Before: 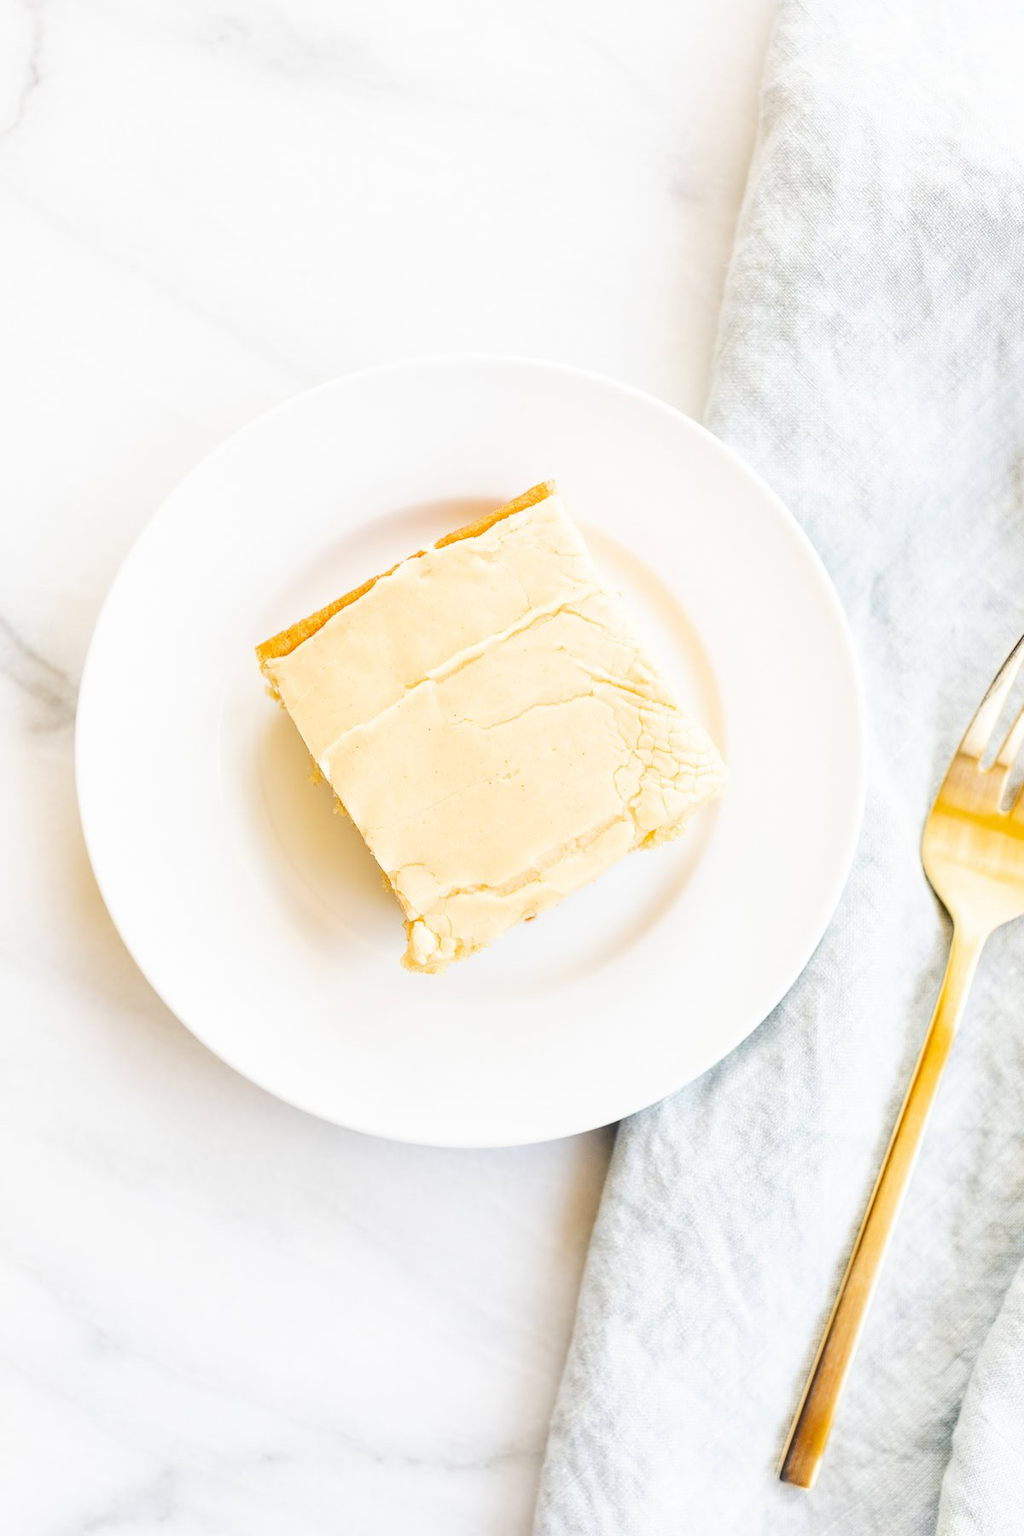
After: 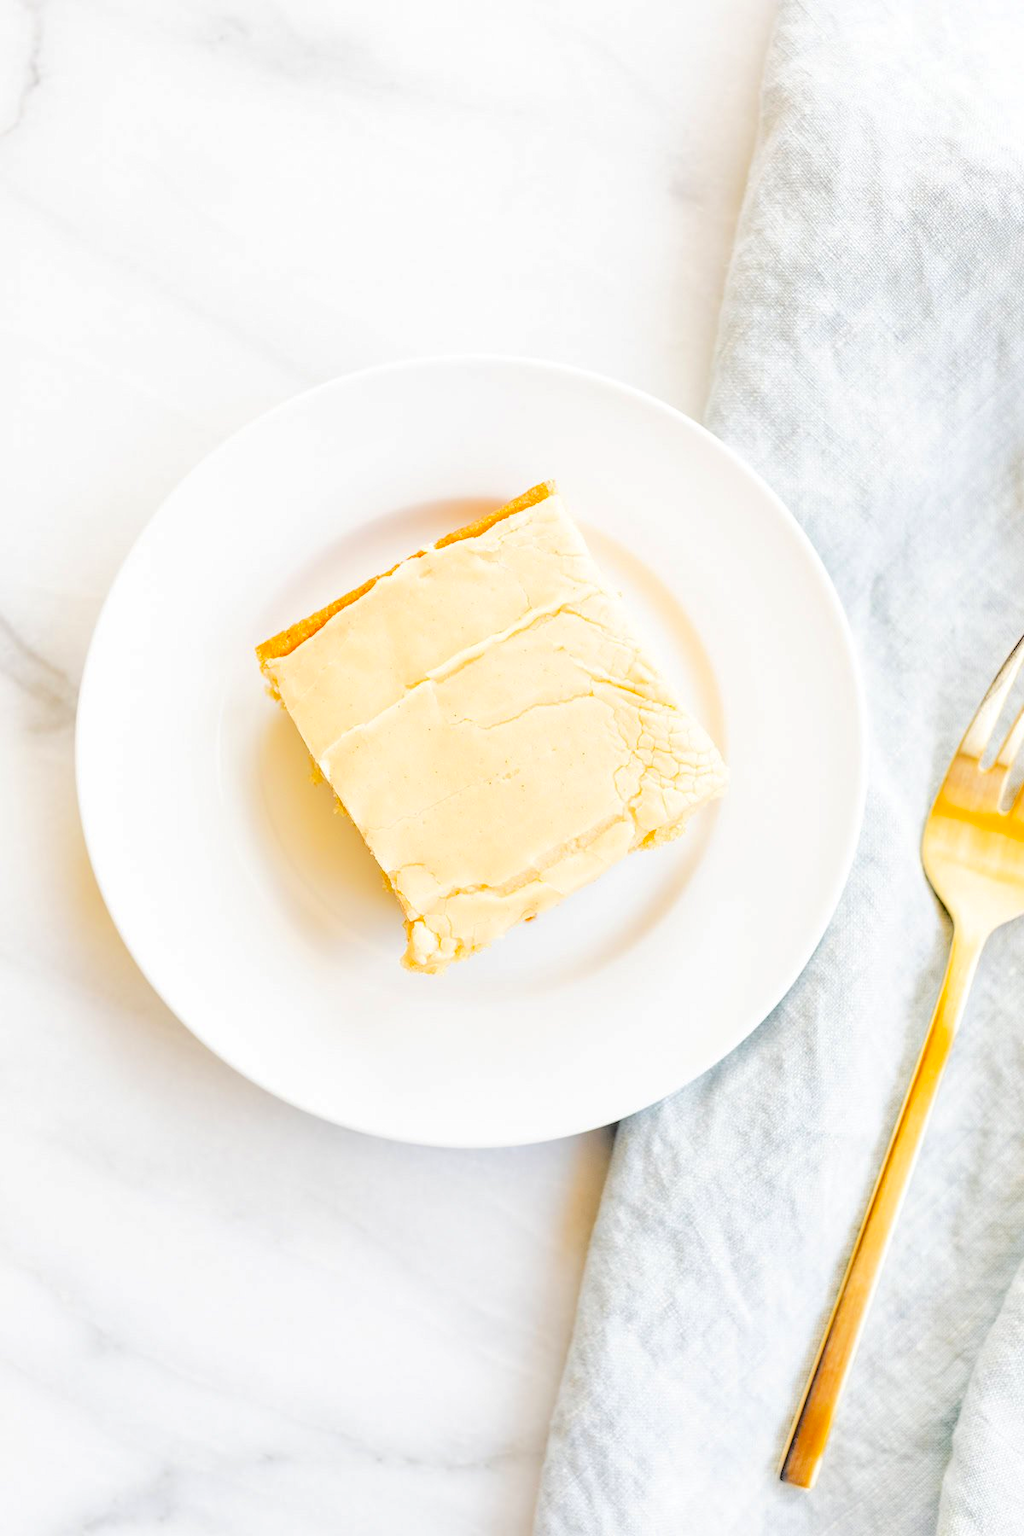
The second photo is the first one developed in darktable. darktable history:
exposure: exposure -0.023 EV, compensate exposure bias true, compensate highlight preservation false
tone equalizer: -7 EV 0.141 EV, -6 EV 0.562 EV, -5 EV 1.12 EV, -4 EV 1.32 EV, -3 EV 1.13 EV, -2 EV 0.6 EV, -1 EV 0.148 EV, edges refinement/feathering 500, mask exposure compensation -1.57 EV, preserve details no
shadows and highlights: shadows -20, white point adjustment -2.02, highlights -34.95
contrast brightness saturation: contrast 0.067, brightness -0.134, saturation 0.05
